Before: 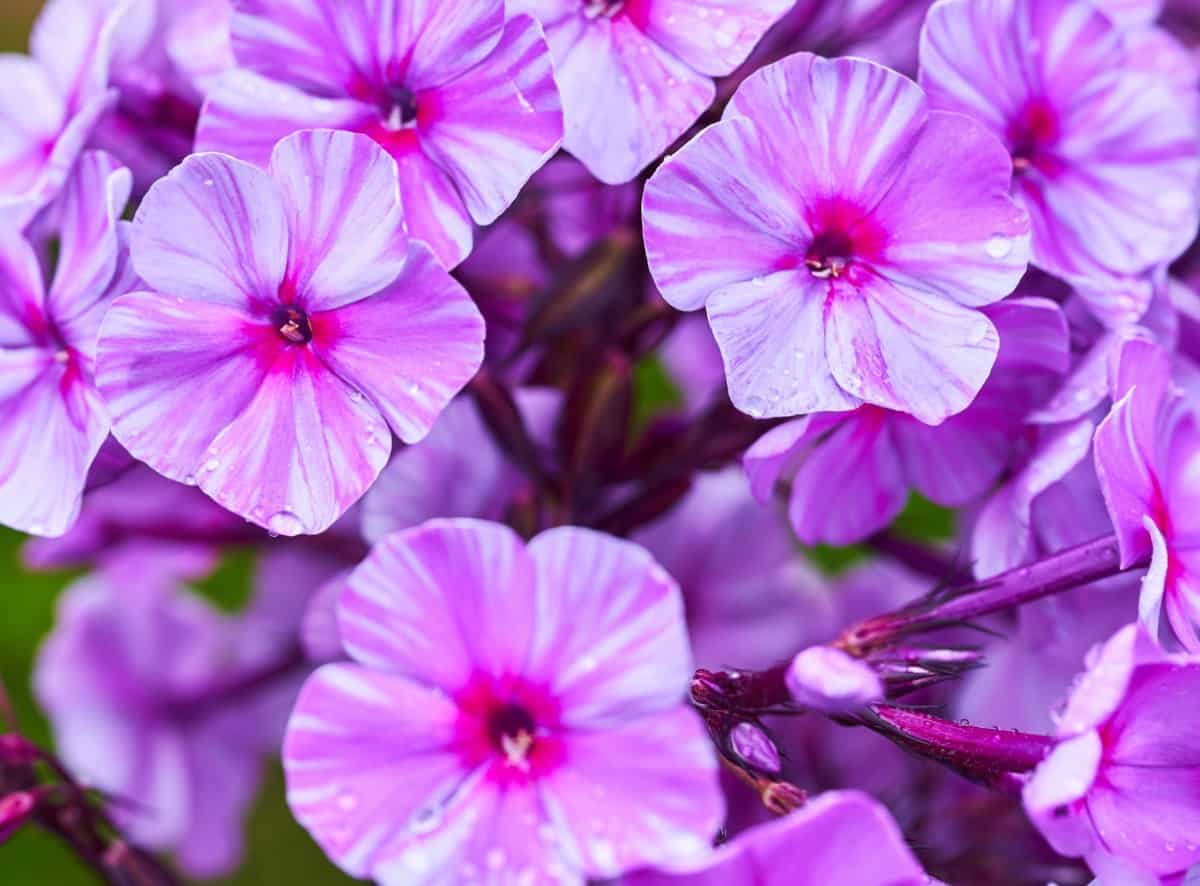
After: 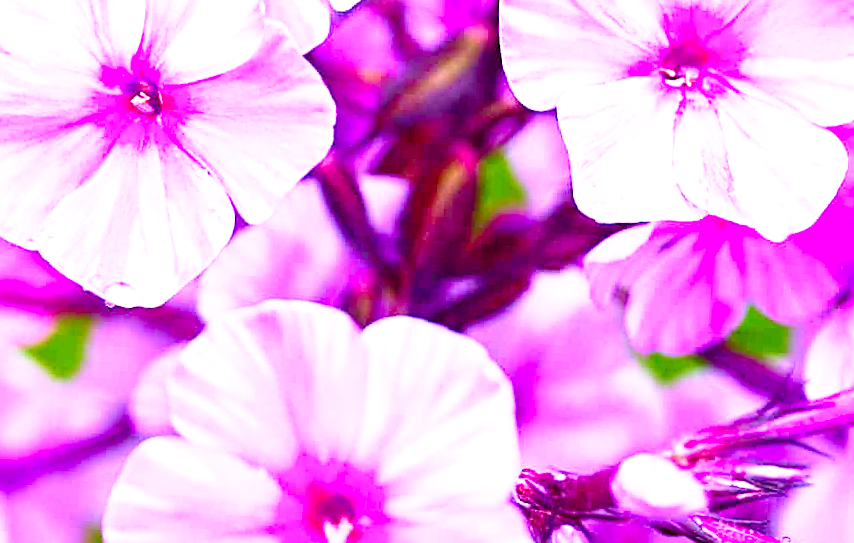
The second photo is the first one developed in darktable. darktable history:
crop and rotate: angle -3.99°, left 9.817%, top 21.006%, right 12.488%, bottom 12.002%
exposure: exposure 1.165 EV, compensate exposure bias true, compensate highlight preservation false
sharpen: on, module defaults
contrast brightness saturation: contrast 0.087, saturation 0.273
base curve: curves: ch0 [(0, 0) (0.028, 0.03) (0.121, 0.232) (0.46, 0.748) (0.859, 0.968) (1, 1)], preserve colors none
